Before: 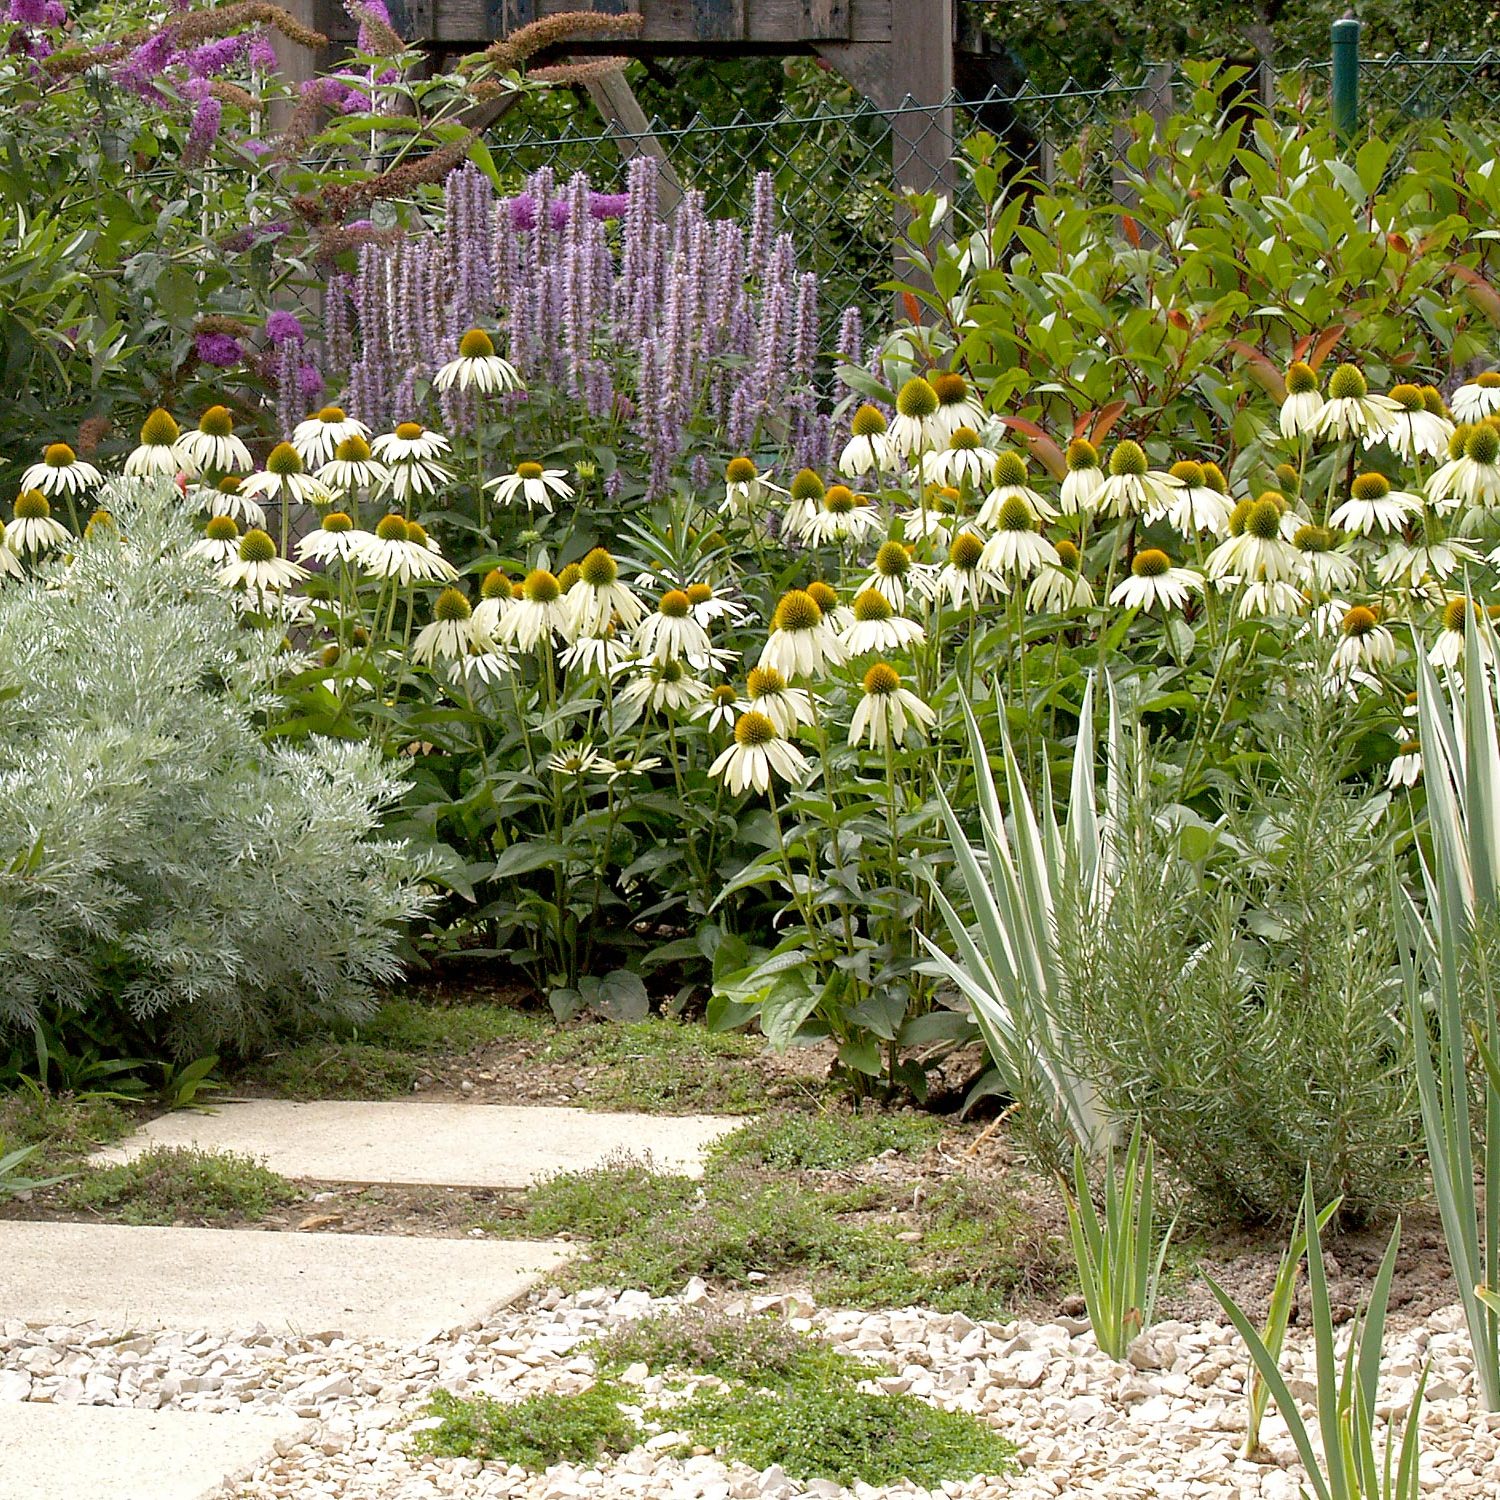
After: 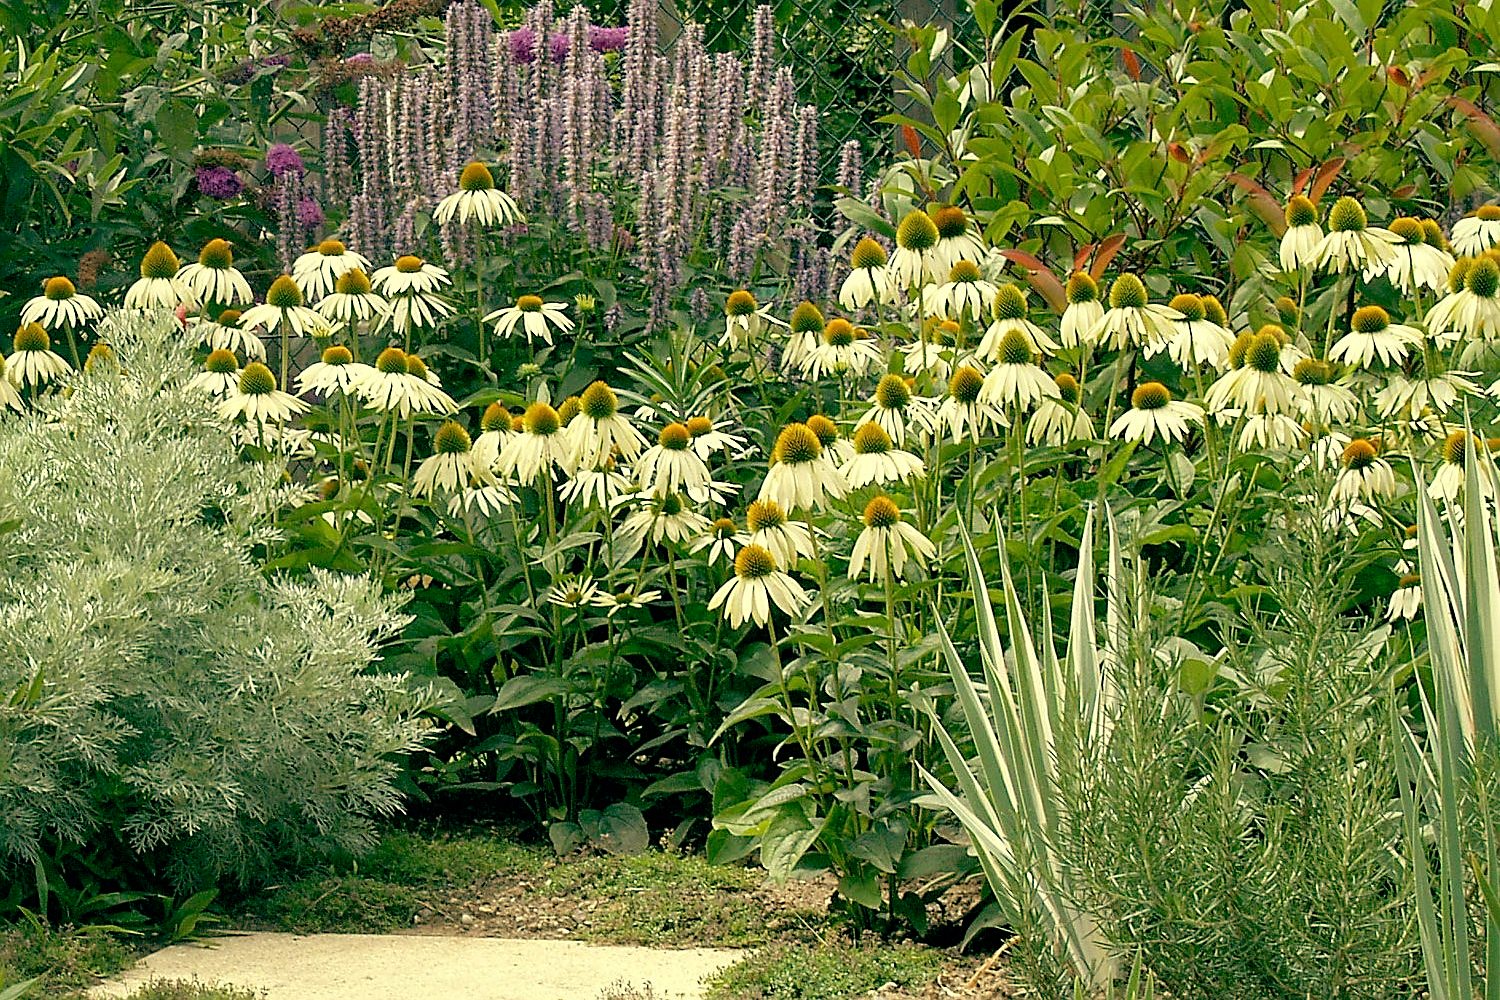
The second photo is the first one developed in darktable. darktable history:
color balance: mode lift, gamma, gain (sRGB), lift [1, 0.69, 1, 1], gamma [1, 1.482, 1, 1], gain [1, 1, 1, 0.802]
sharpen: on, module defaults
crop: top 11.166%, bottom 22.168%
